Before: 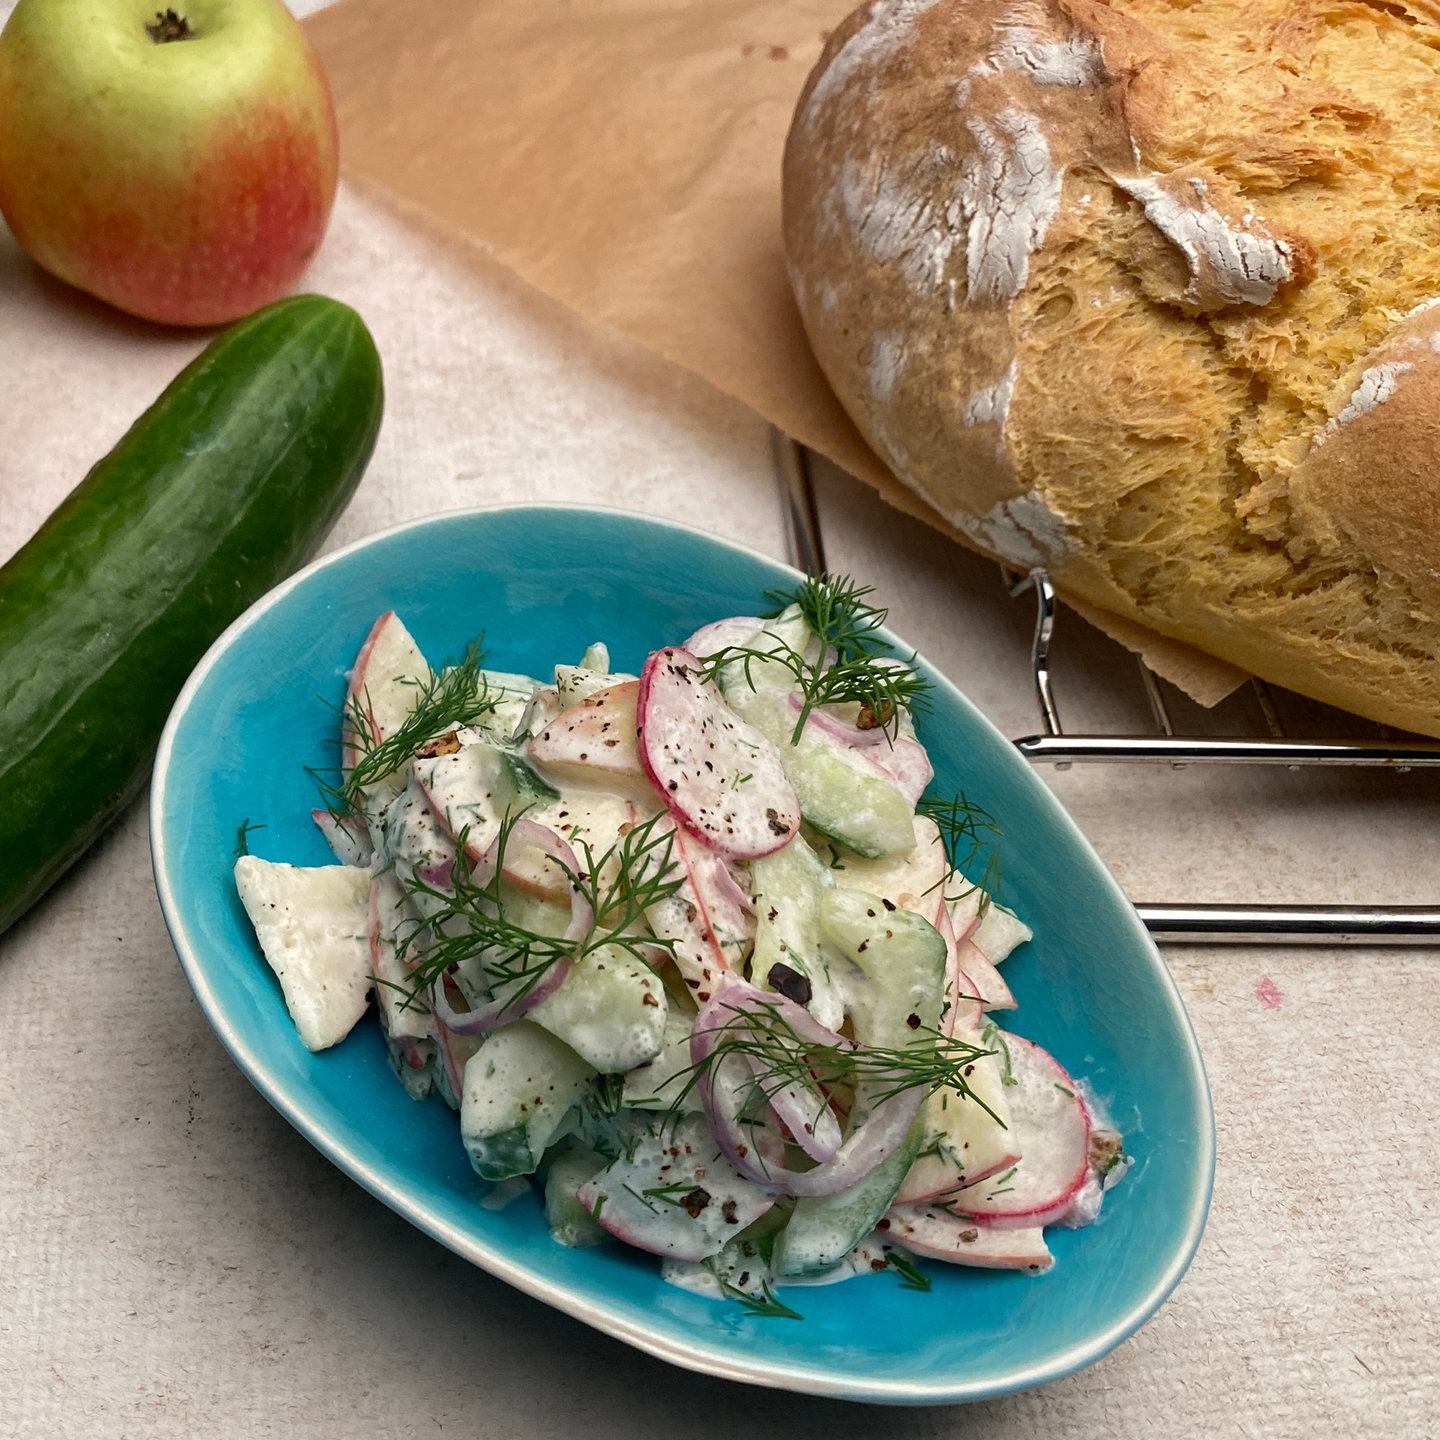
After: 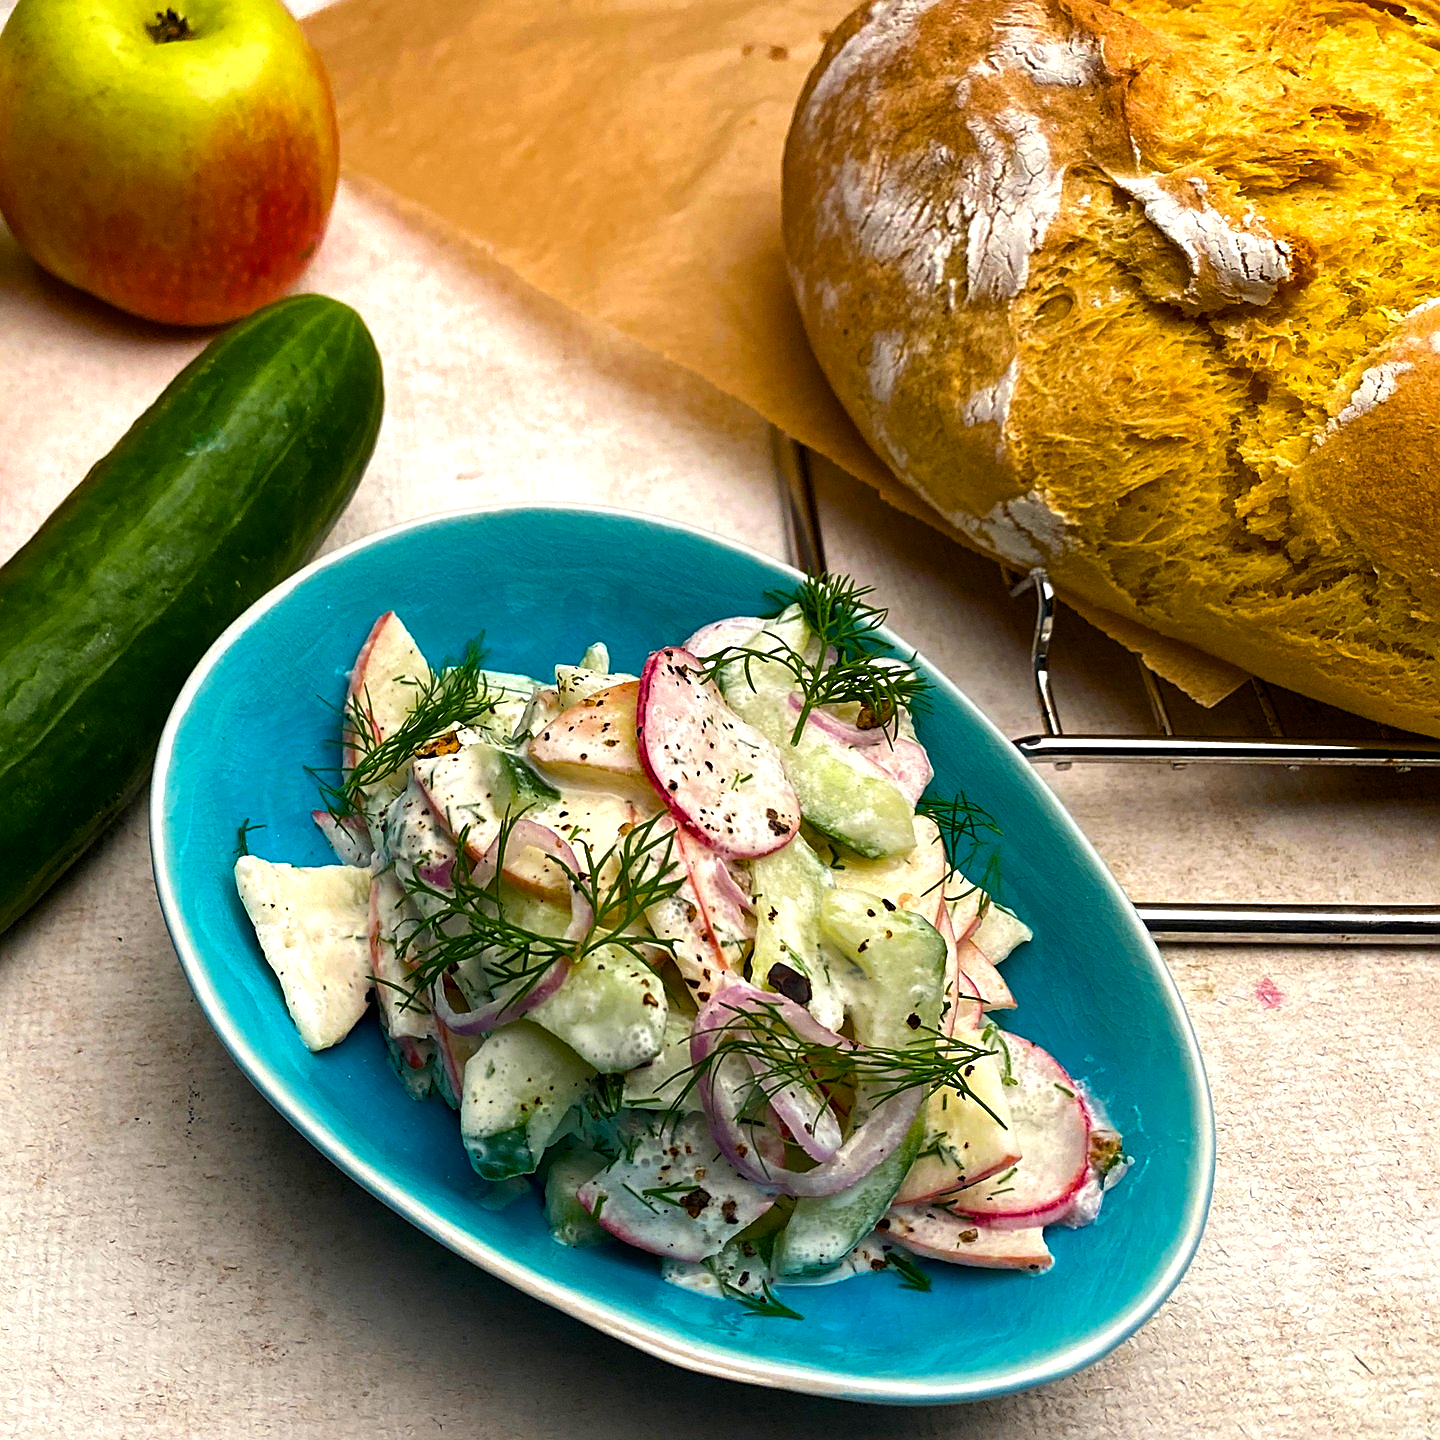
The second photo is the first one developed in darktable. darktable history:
color balance rgb: linear chroma grading › global chroma 9%, perceptual saturation grading › global saturation 36%, perceptual saturation grading › shadows 35%, perceptual brilliance grading › global brilliance 15%, perceptual brilliance grading › shadows -35%, global vibrance 15%
sharpen: on, module defaults
rotate and perspective: automatic cropping off
